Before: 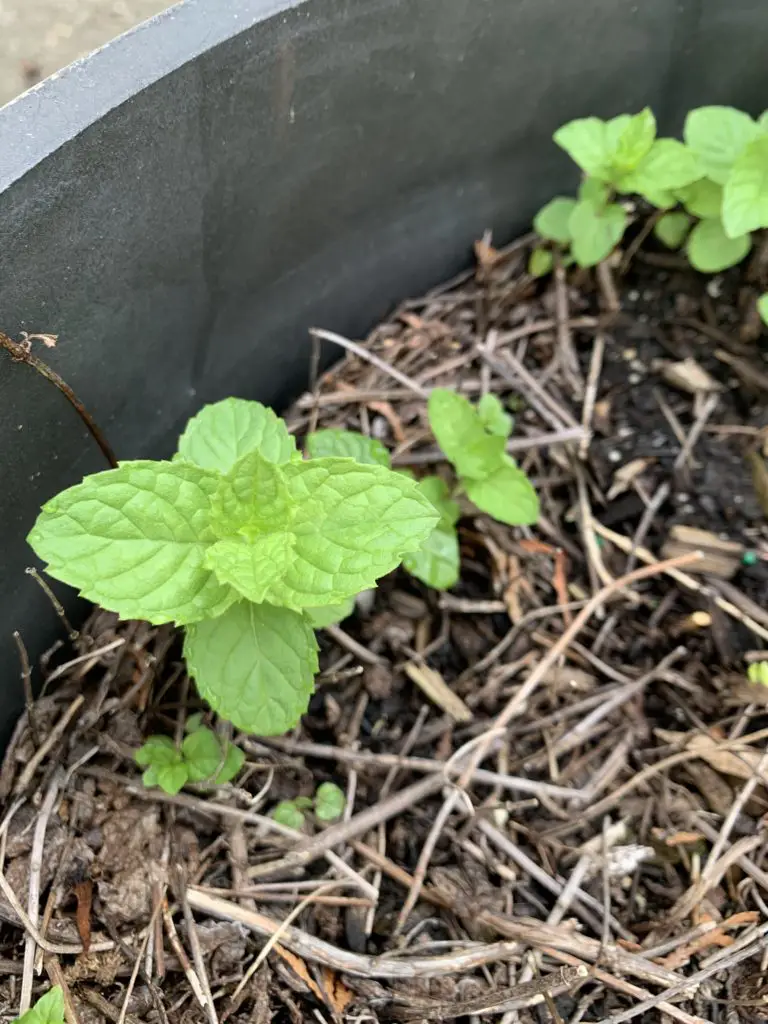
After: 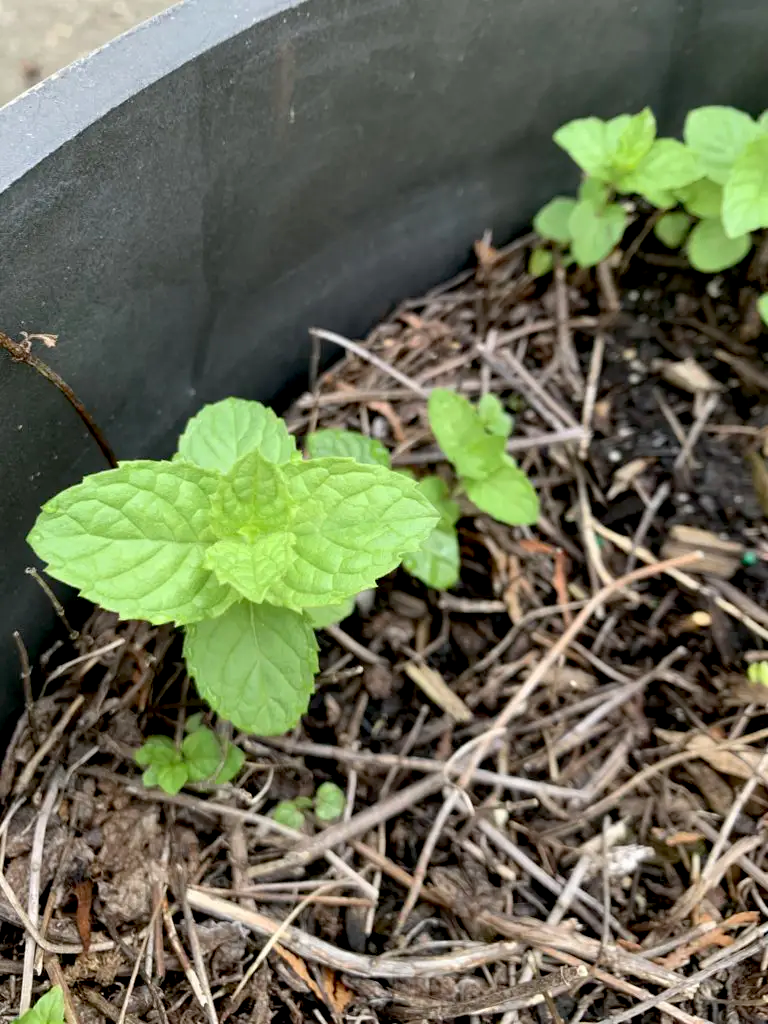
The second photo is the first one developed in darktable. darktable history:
tone equalizer: on, module defaults
exposure: black level correction 0.009, exposure 0.014 EV, compensate highlight preservation false
